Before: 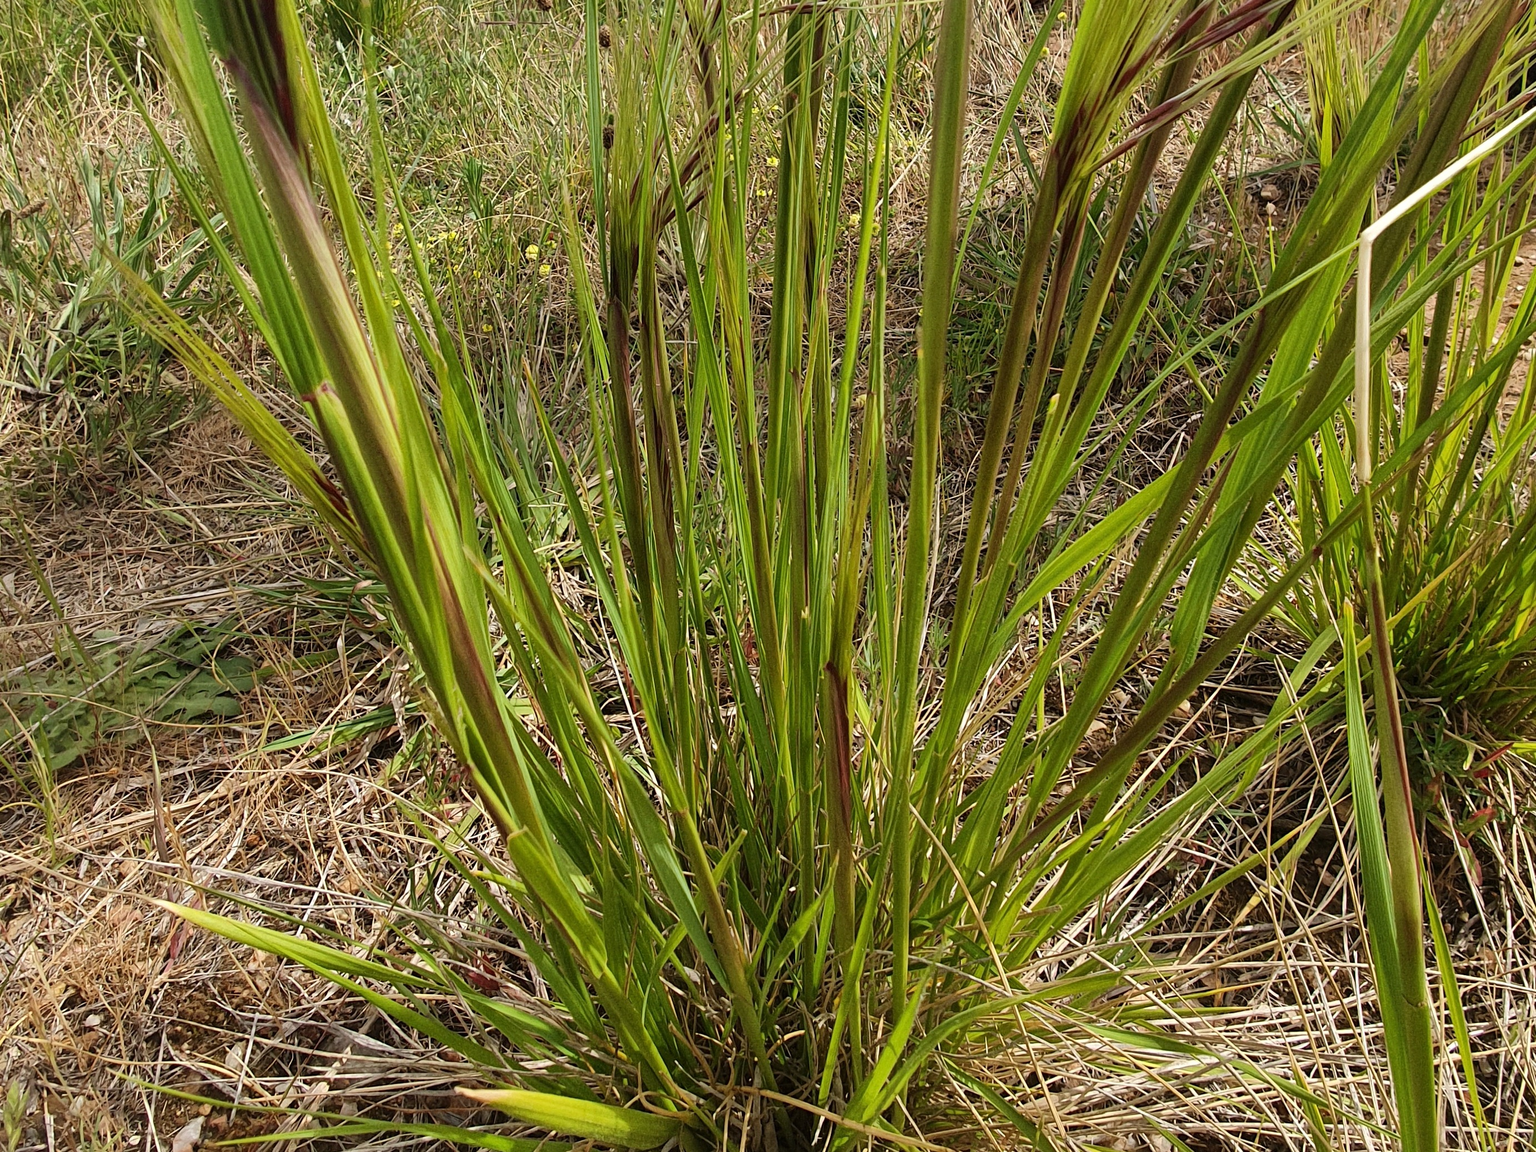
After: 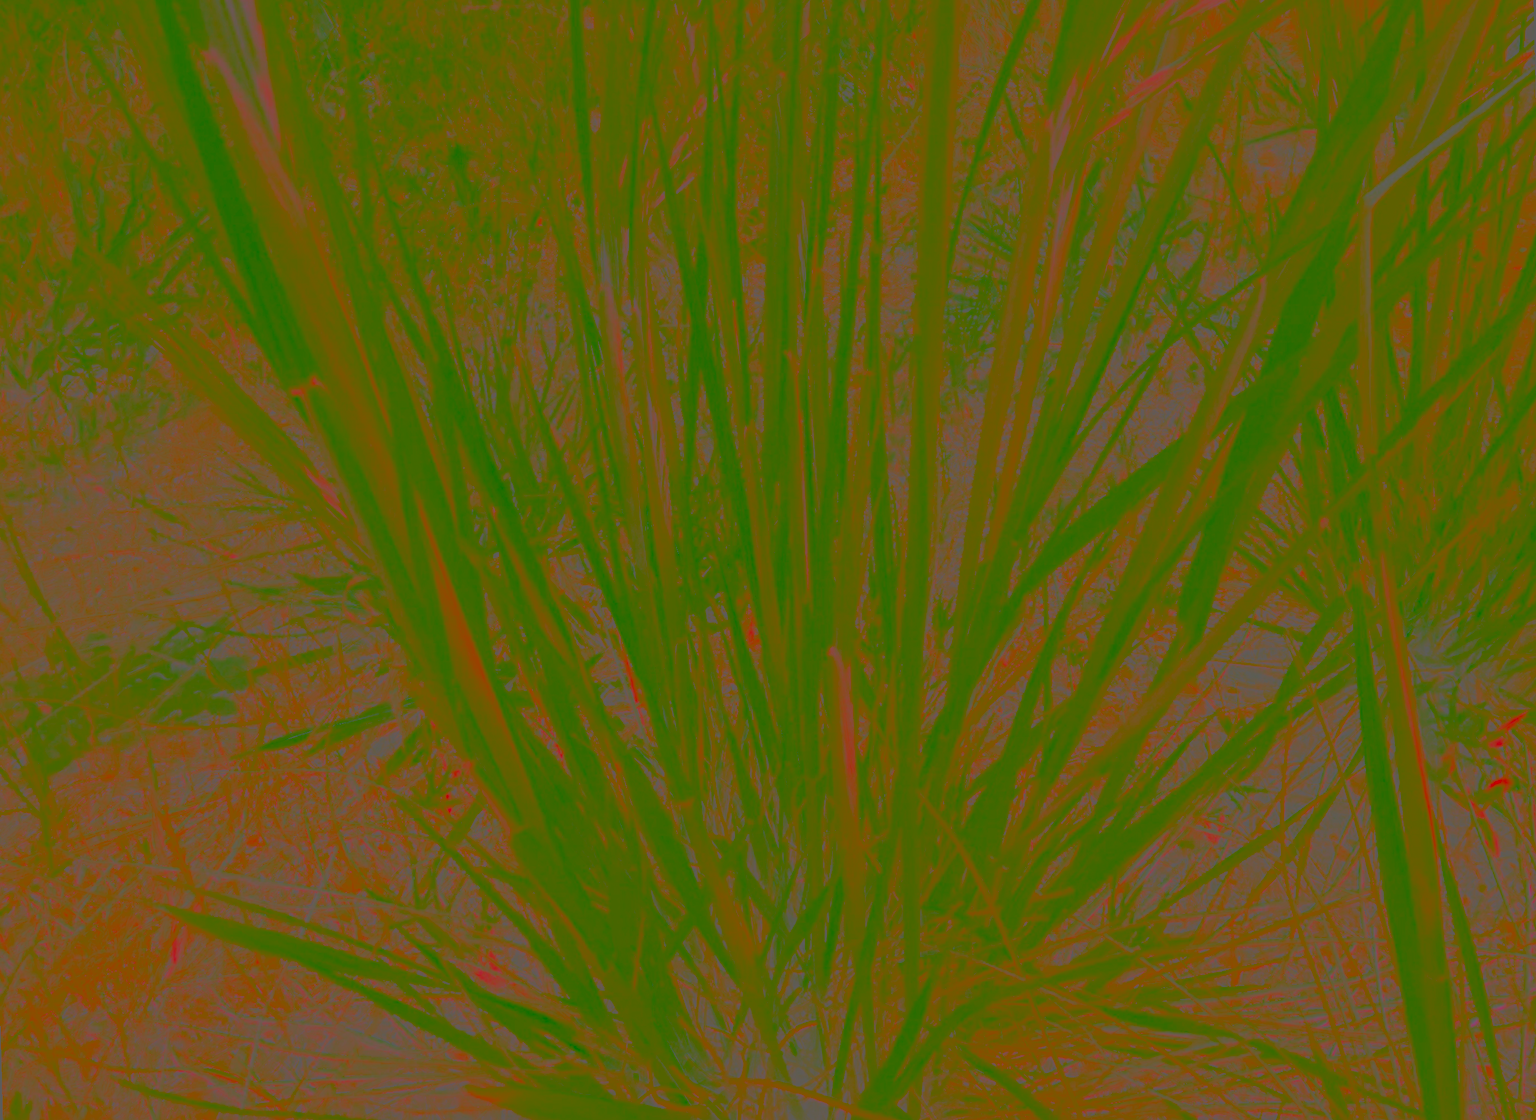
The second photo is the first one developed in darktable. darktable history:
rotate and perspective: rotation -1.42°, crop left 0.016, crop right 0.984, crop top 0.035, crop bottom 0.965
sharpen: on, module defaults
contrast brightness saturation: contrast -0.99, brightness -0.17, saturation 0.75
